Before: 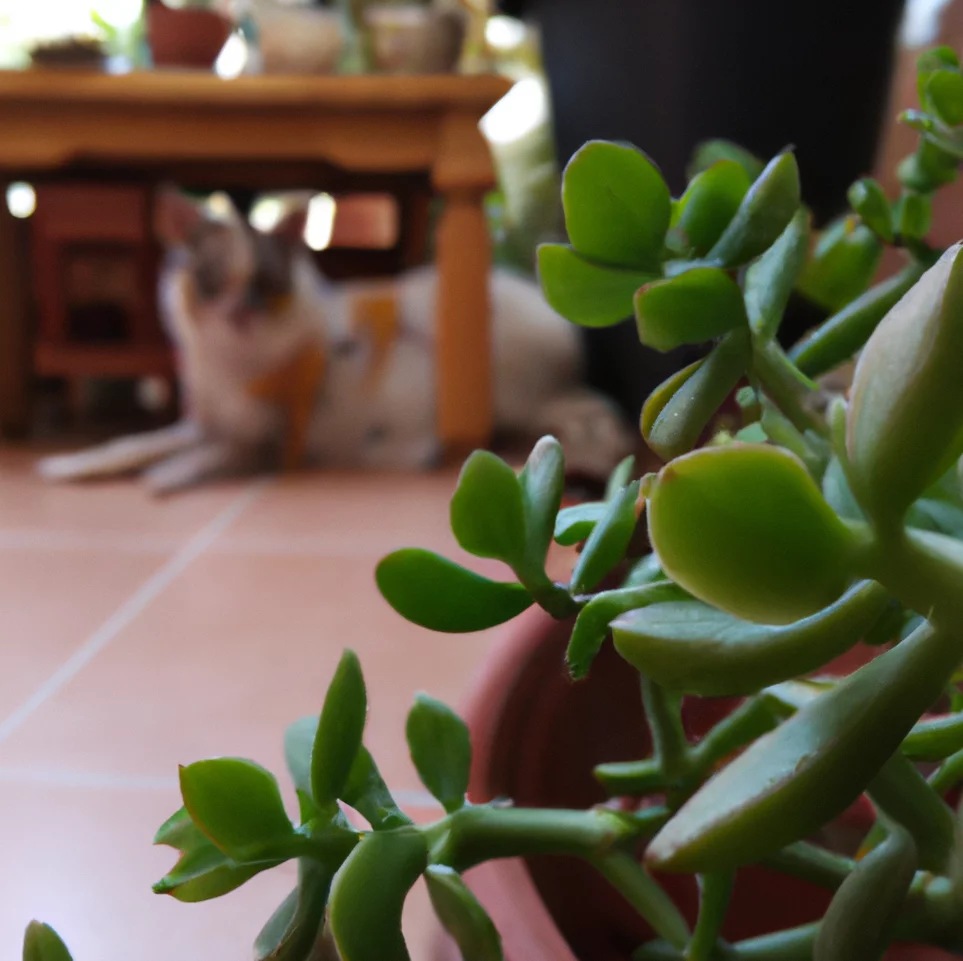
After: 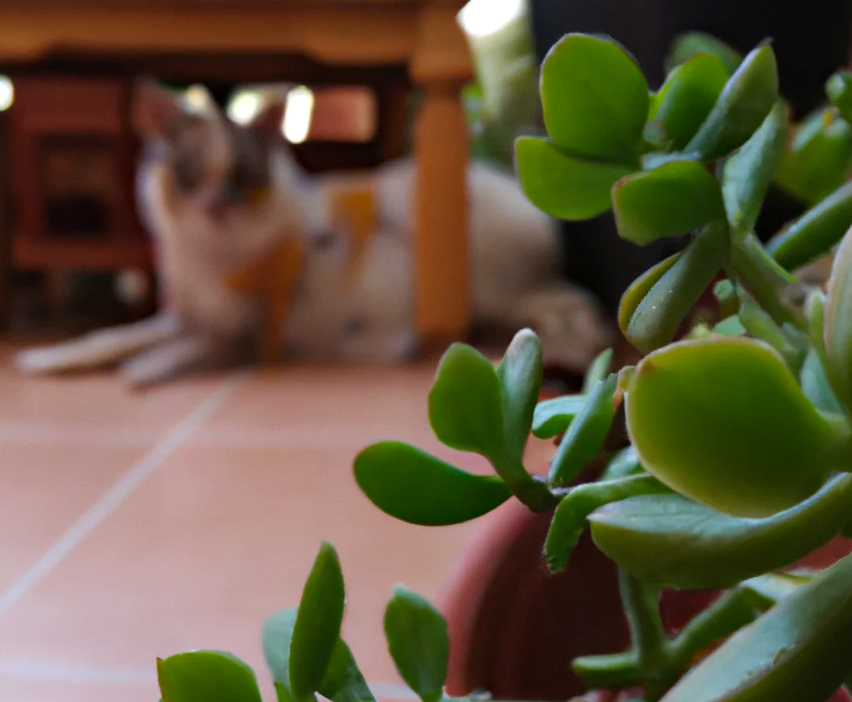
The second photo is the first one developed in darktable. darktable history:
crop and rotate: left 2.285%, top 11.163%, right 9.212%, bottom 15.723%
haze removal: compatibility mode true, adaptive false
